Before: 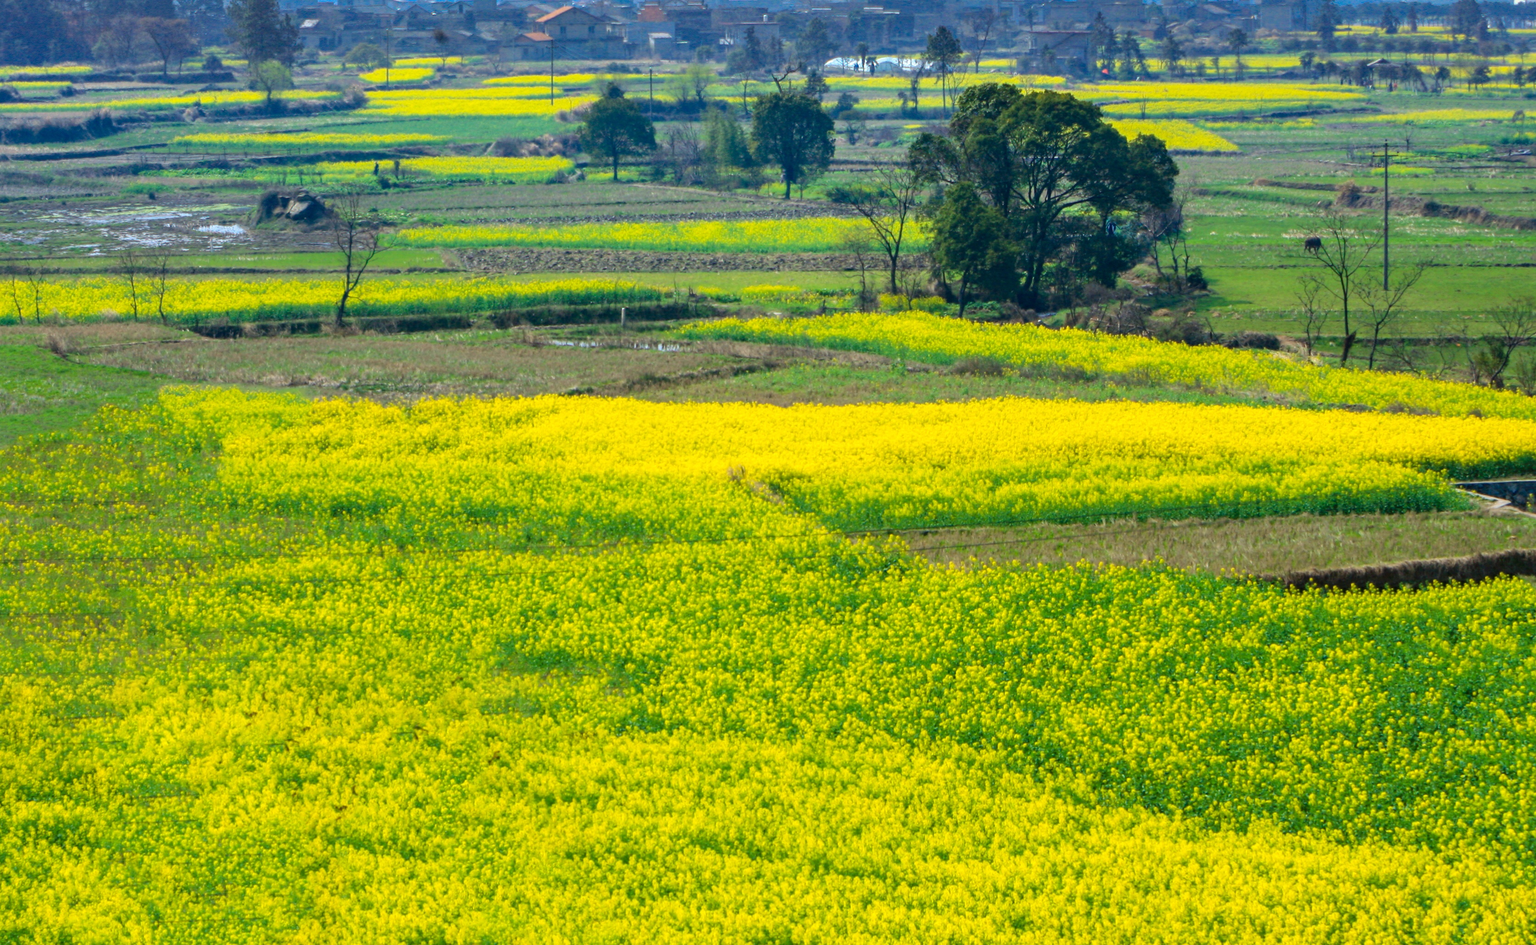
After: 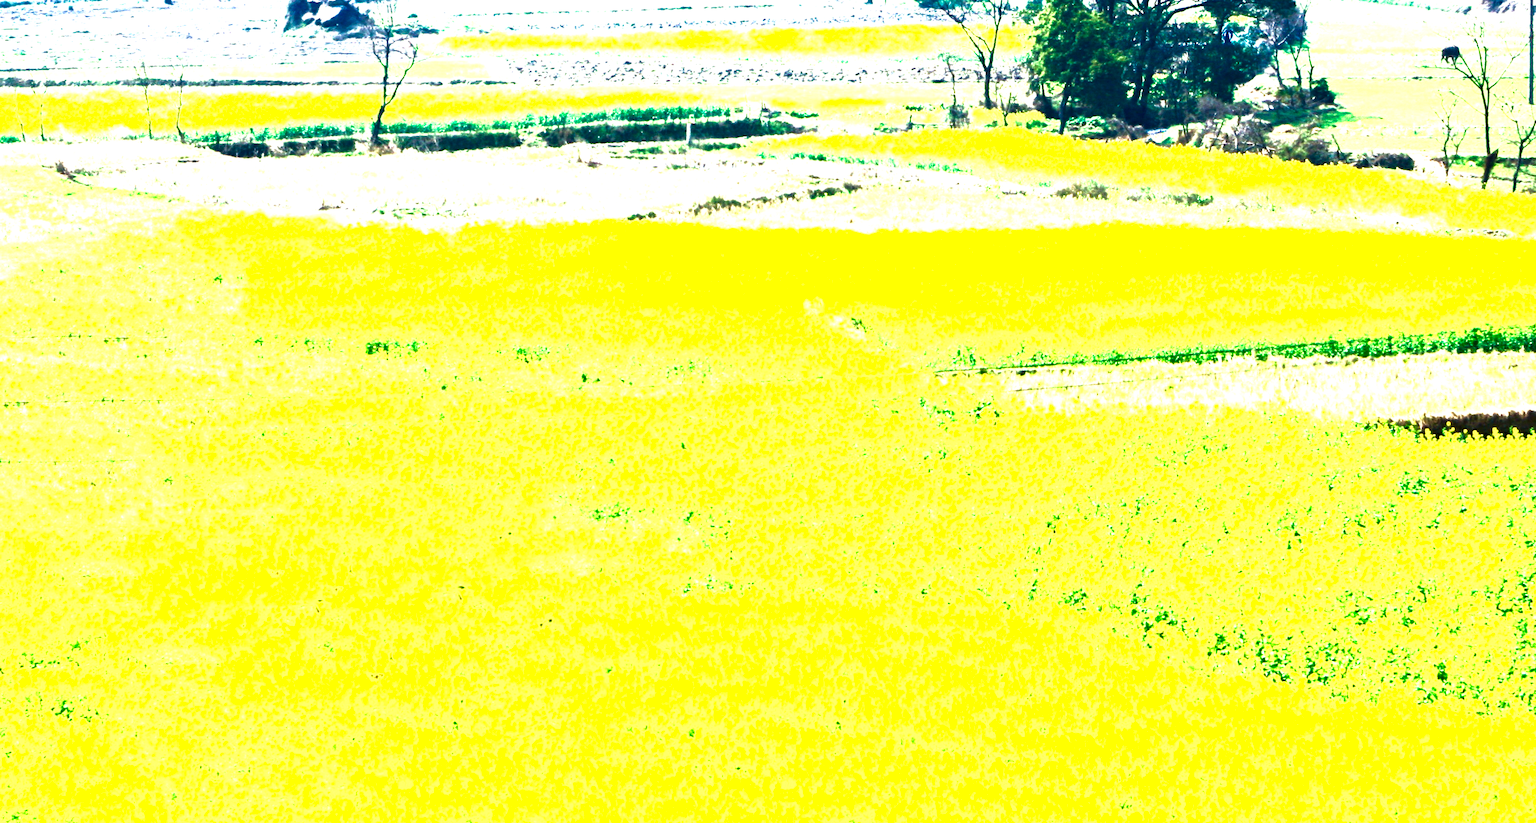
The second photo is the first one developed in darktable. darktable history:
levels: white 90.67%, levels [0.012, 0.367, 0.697]
crop: top 20.788%, right 9.465%, bottom 0.252%
velvia: on, module defaults
exposure: black level correction 0, exposure 1.289 EV, compensate exposure bias true, compensate highlight preservation false
tone curve: curves: ch0 [(0, 0) (0.003, 0.003) (0.011, 0.008) (0.025, 0.018) (0.044, 0.04) (0.069, 0.062) (0.1, 0.09) (0.136, 0.121) (0.177, 0.158) (0.224, 0.197) (0.277, 0.255) (0.335, 0.314) (0.399, 0.391) (0.468, 0.496) (0.543, 0.683) (0.623, 0.801) (0.709, 0.883) (0.801, 0.94) (0.898, 0.984) (1, 1)], color space Lab, independent channels, preserve colors none
contrast brightness saturation: contrast 0.066, brightness -0.136, saturation 0.108
local contrast: mode bilateral grid, contrast 15, coarseness 36, detail 104%, midtone range 0.2
